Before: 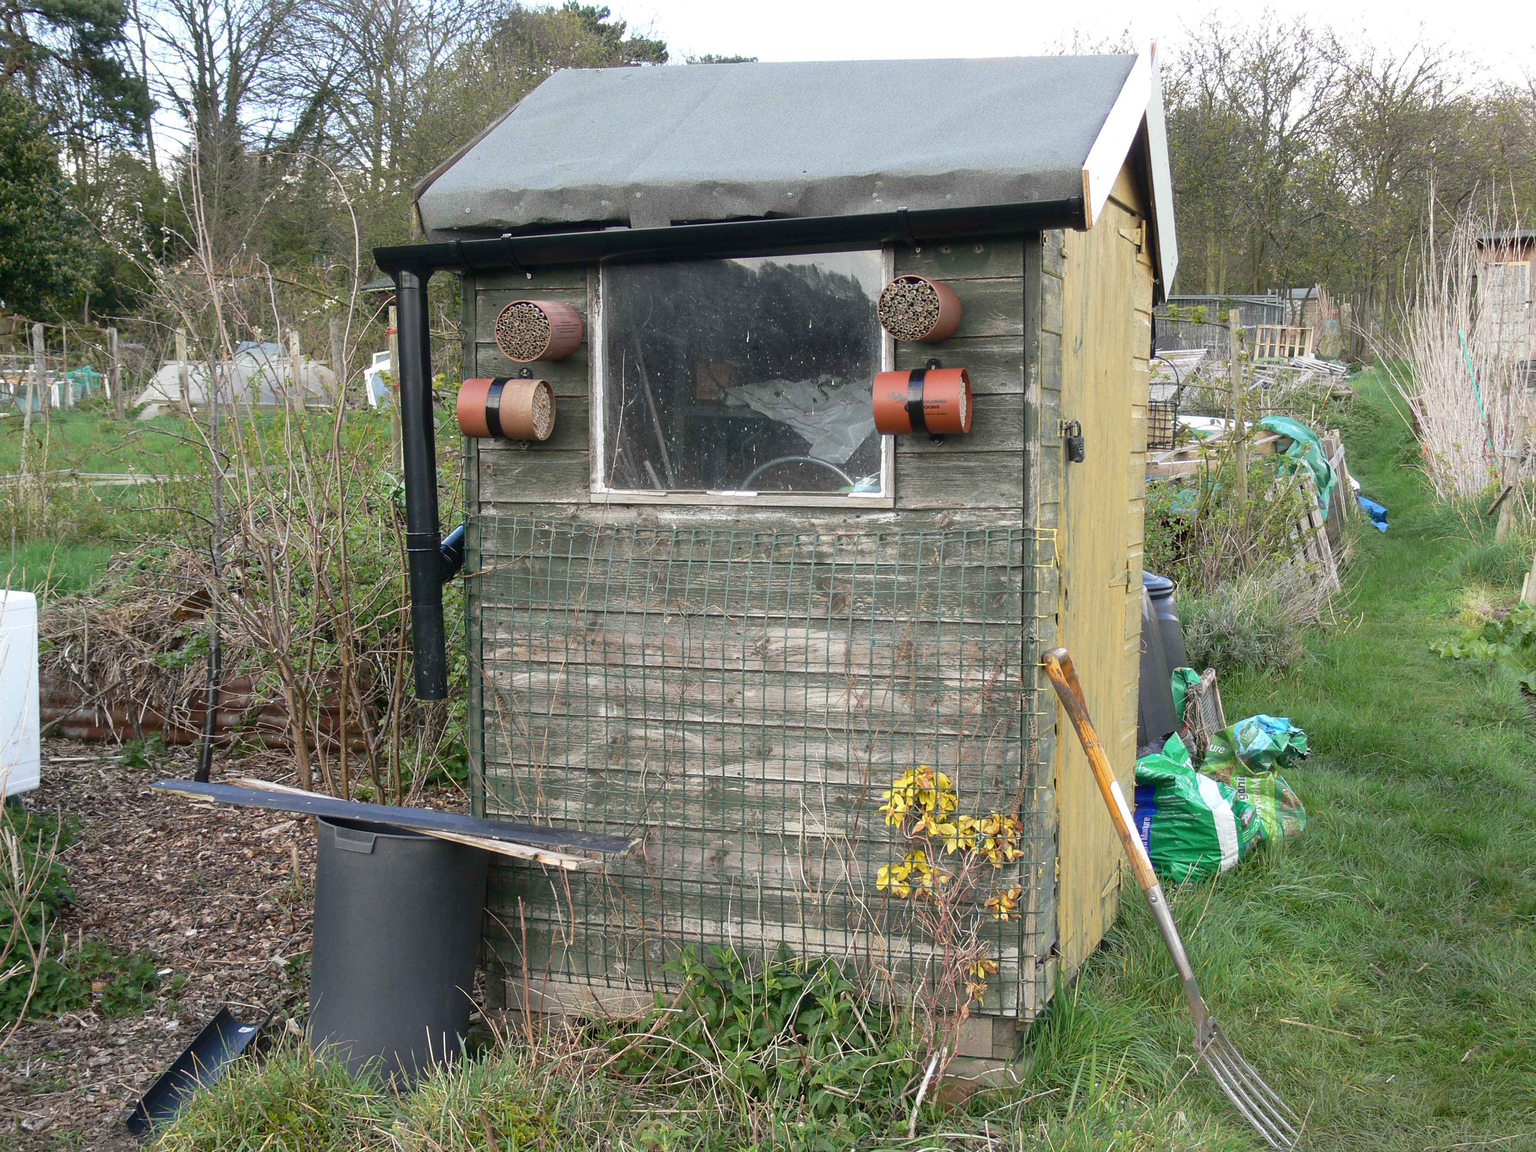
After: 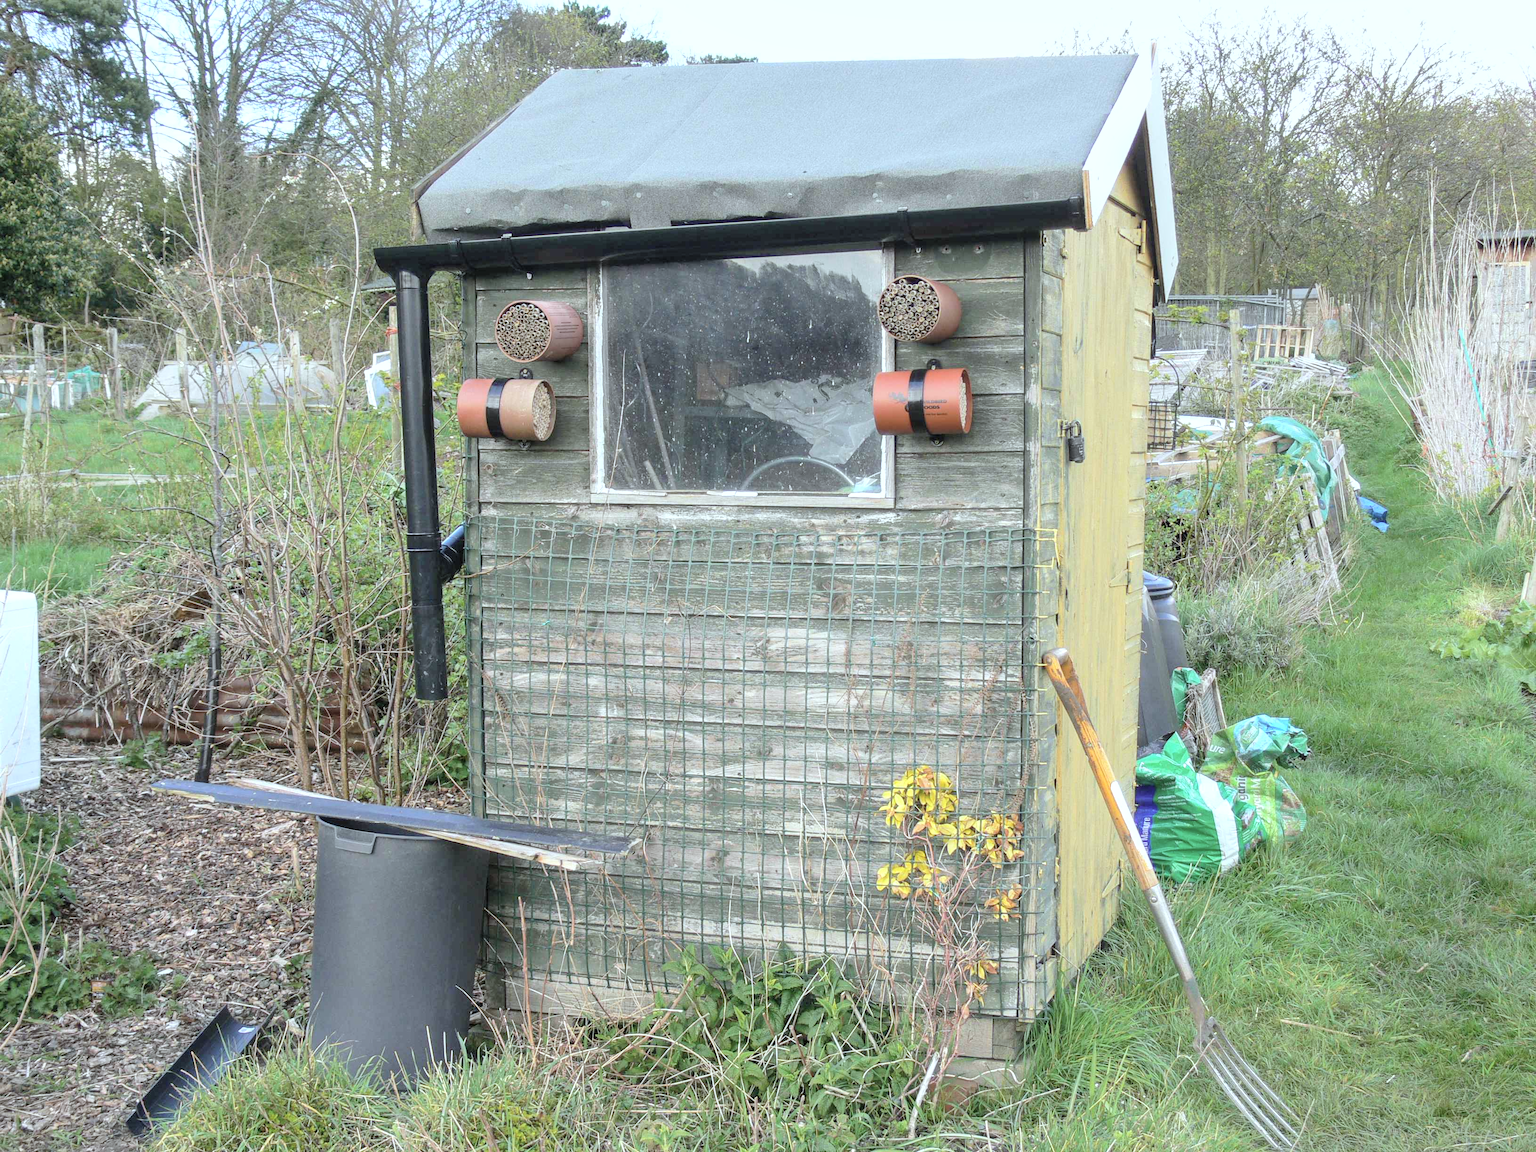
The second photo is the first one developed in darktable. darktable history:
local contrast: on, module defaults
white balance: red 0.925, blue 1.046
shadows and highlights: shadows 29.32, highlights -29.32, low approximation 0.01, soften with gaussian
global tonemap: drago (0.7, 100)
